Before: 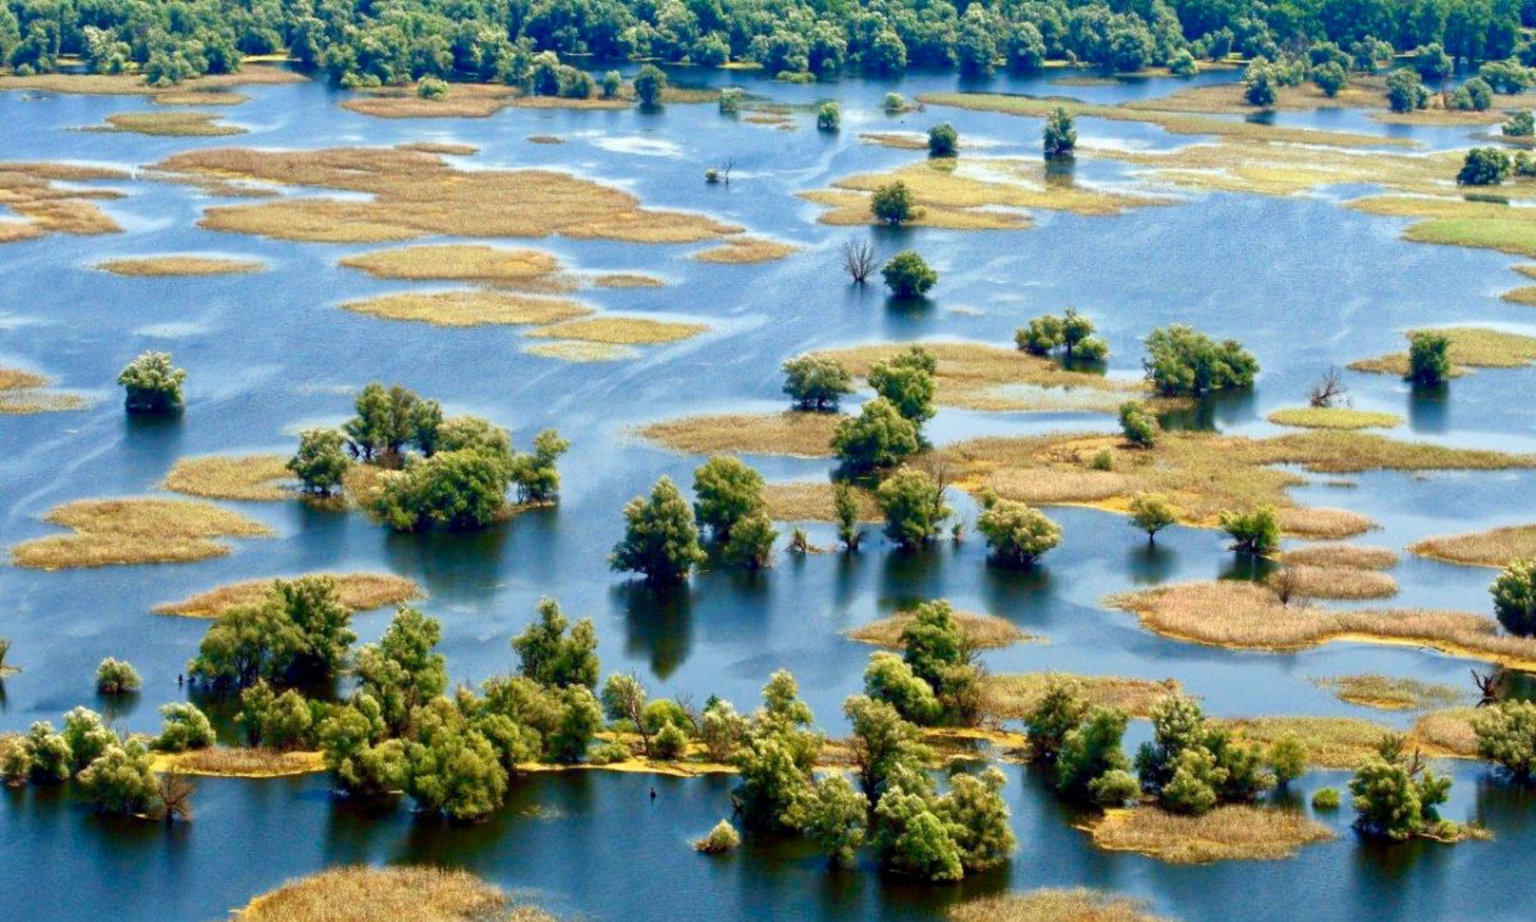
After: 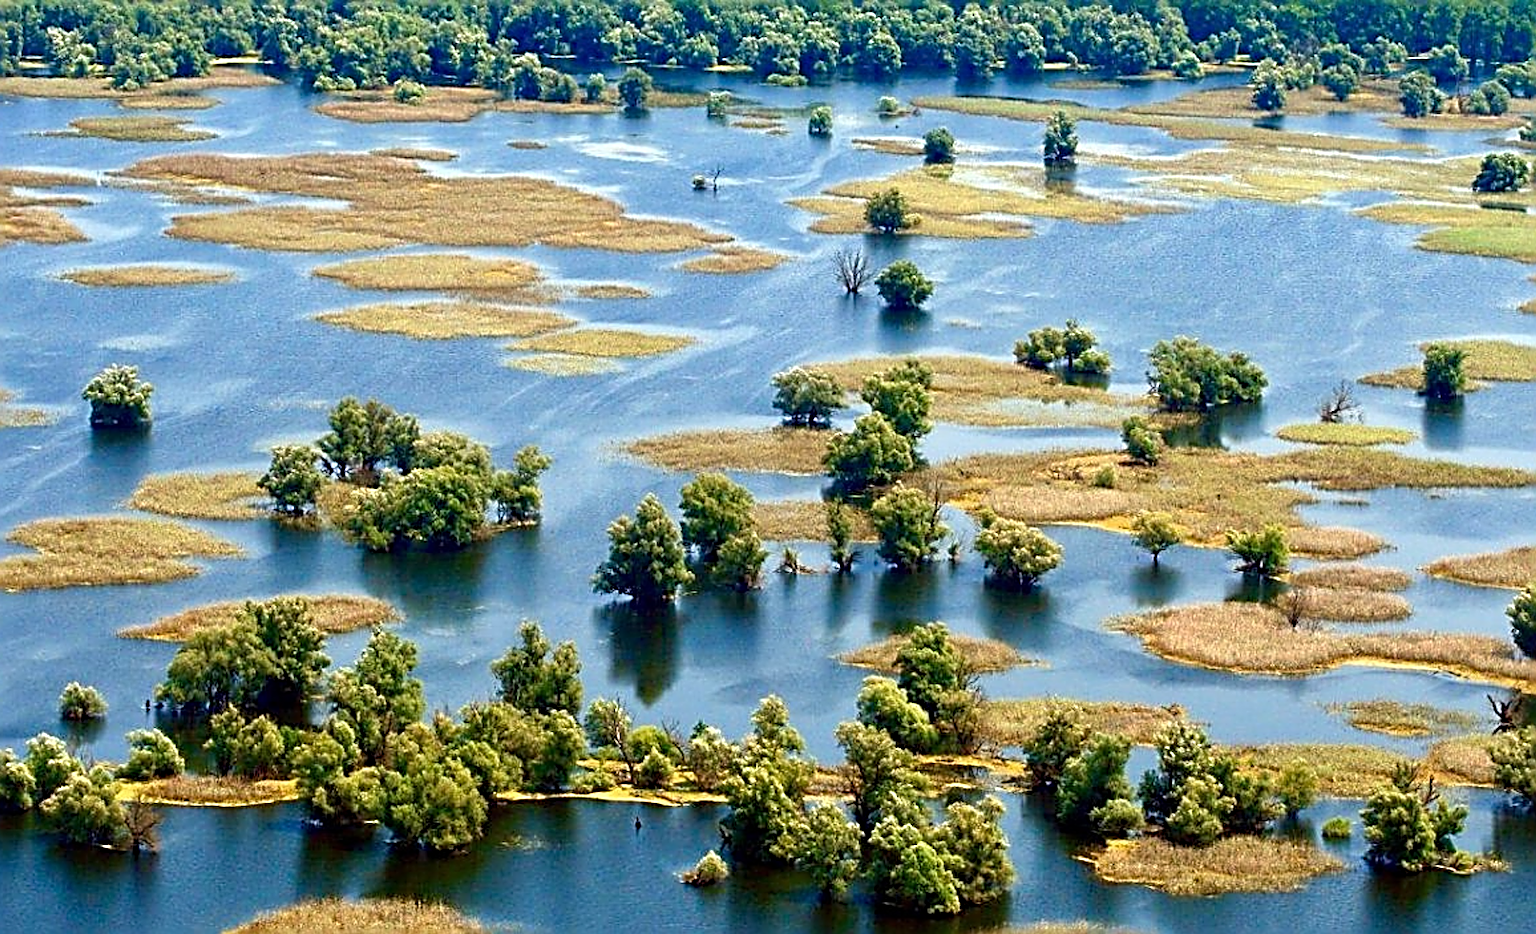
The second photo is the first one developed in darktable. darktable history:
sharpen: radius 3.158, amount 1.731
crop and rotate: left 2.536%, right 1.107%, bottom 2.246%
